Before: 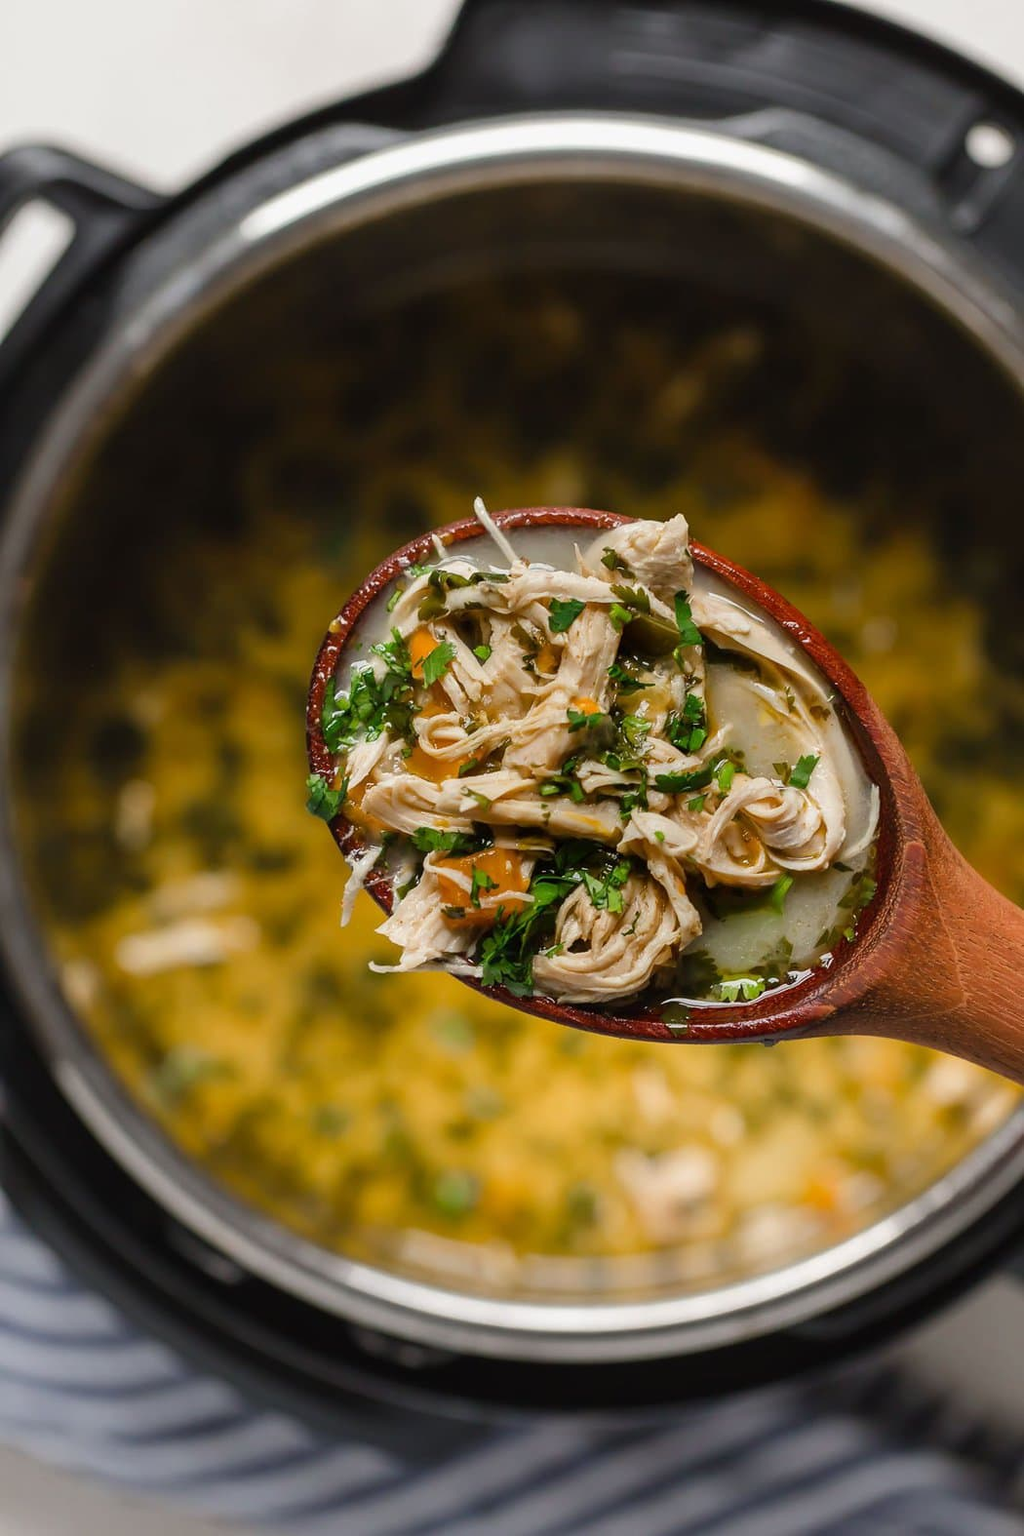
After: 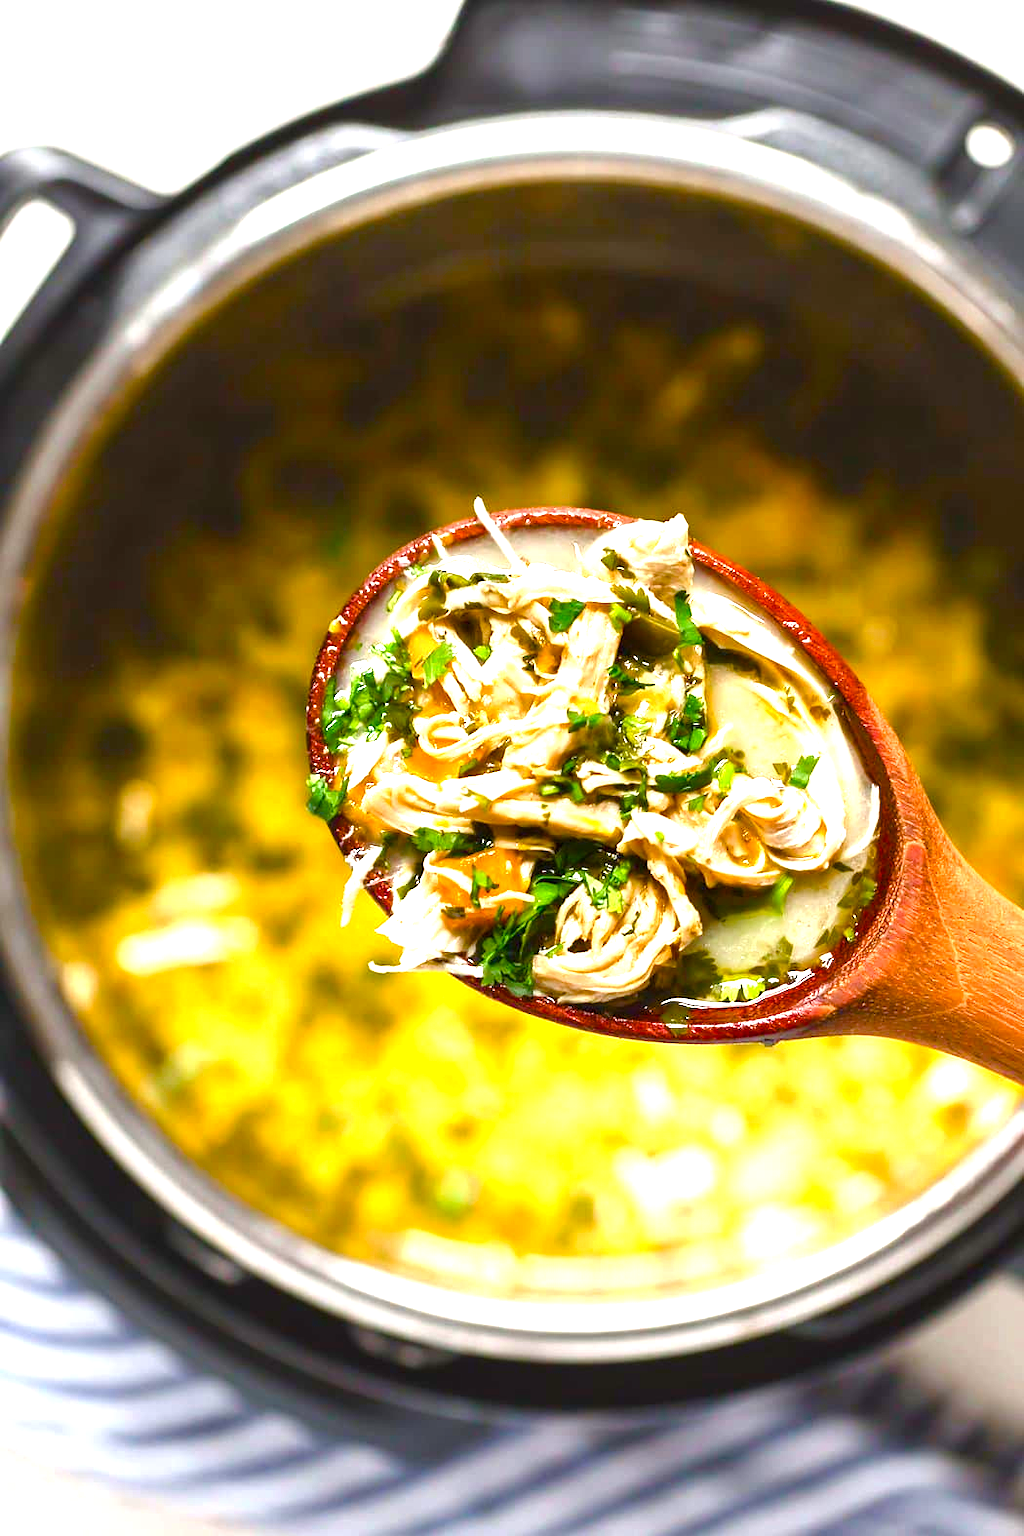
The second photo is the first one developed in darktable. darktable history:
exposure: black level correction 0, exposure 1.2 EV, compensate exposure bias true, compensate highlight preservation false
color balance rgb: linear chroma grading › shadows -2.2%, linear chroma grading › highlights -15%, linear chroma grading › global chroma -10%, linear chroma grading › mid-tones -10%, perceptual saturation grading › global saturation 45%, perceptual saturation grading › highlights -50%, perceptual saturation grading › shadows 30%, perceptual brilliance grading › global brilliance 18%, global vibrance 45%
